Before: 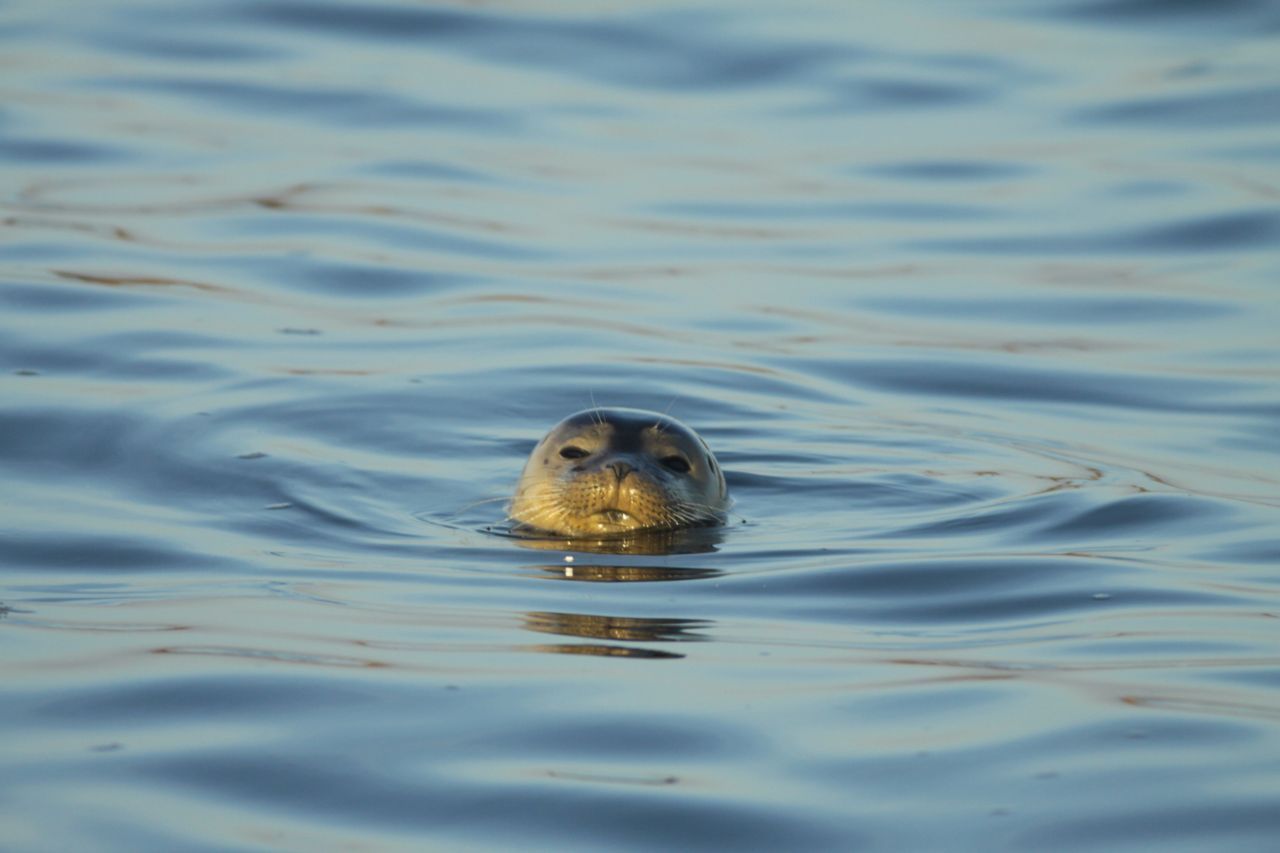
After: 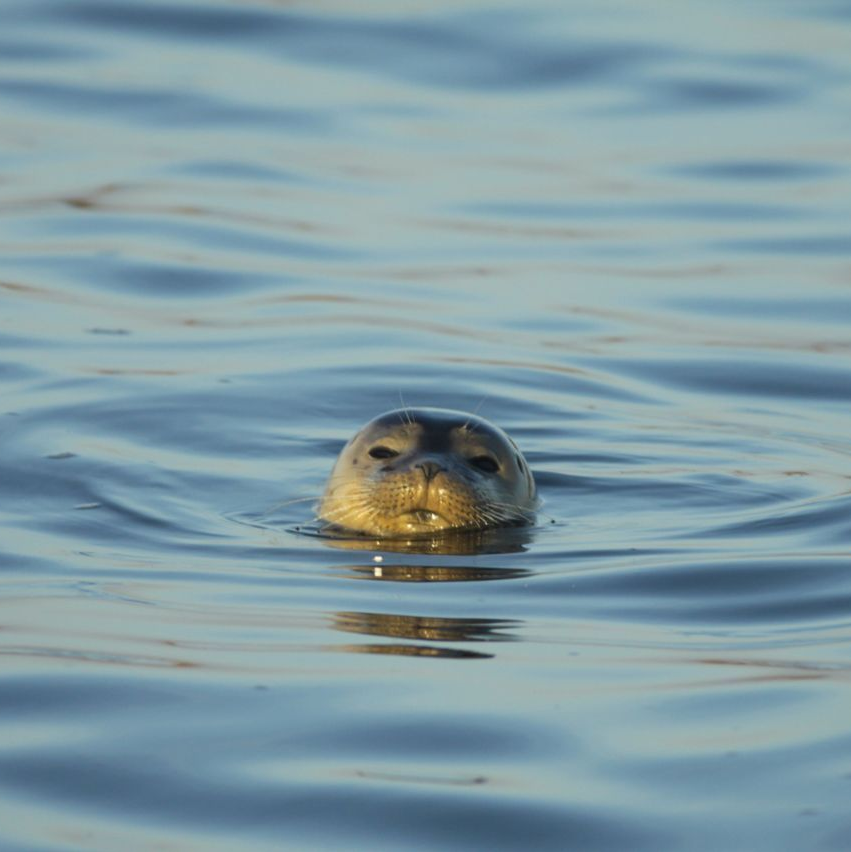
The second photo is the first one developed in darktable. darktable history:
crop and rotate: left 14.995%, right 18.489%
